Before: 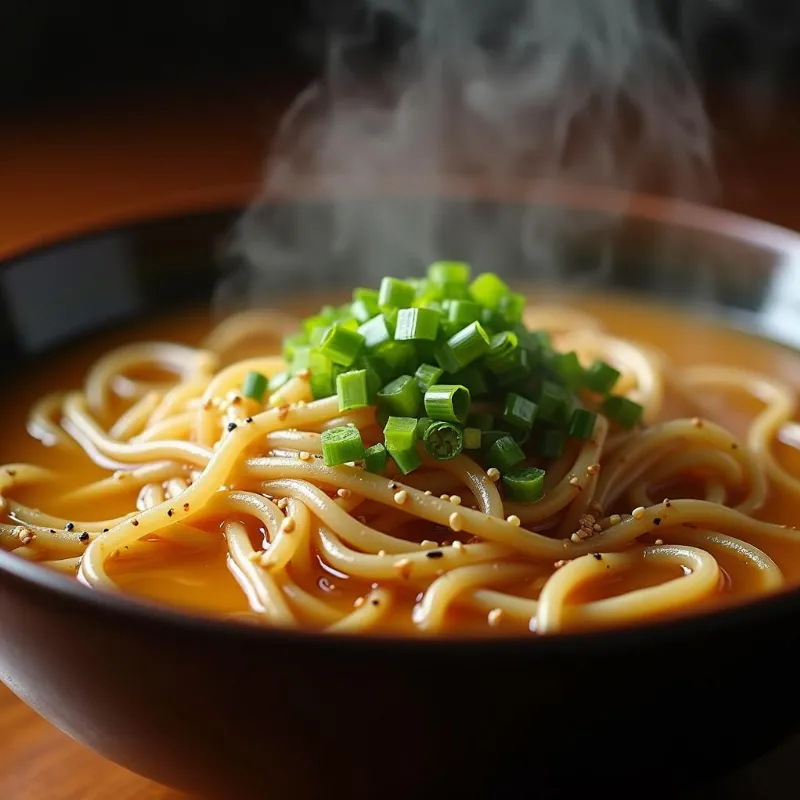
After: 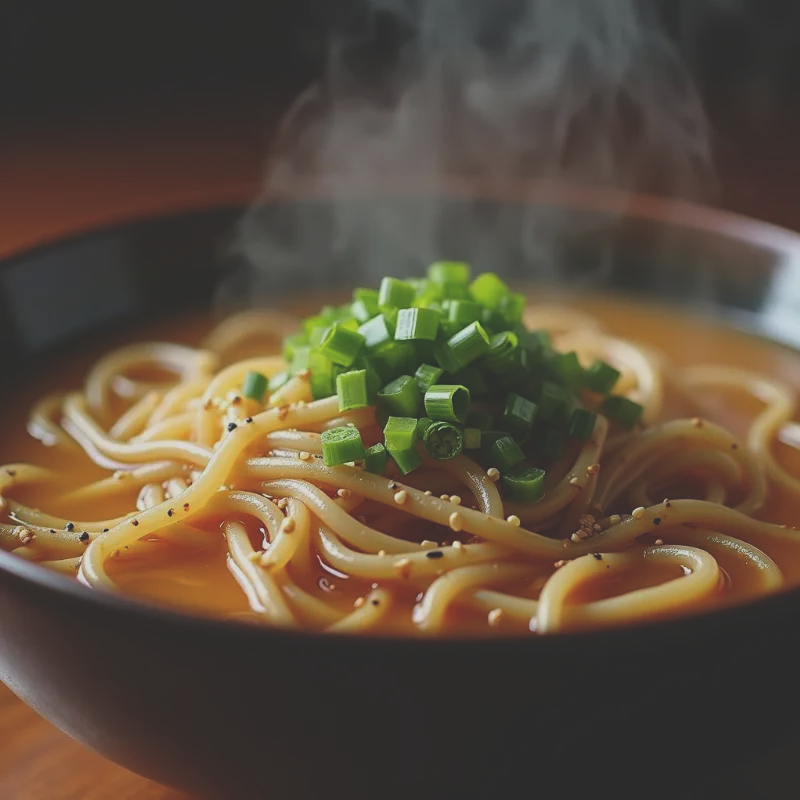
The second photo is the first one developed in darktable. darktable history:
exposure: black level correction -0.034, exposure -0.497 EV, compensate highlight preservation false
